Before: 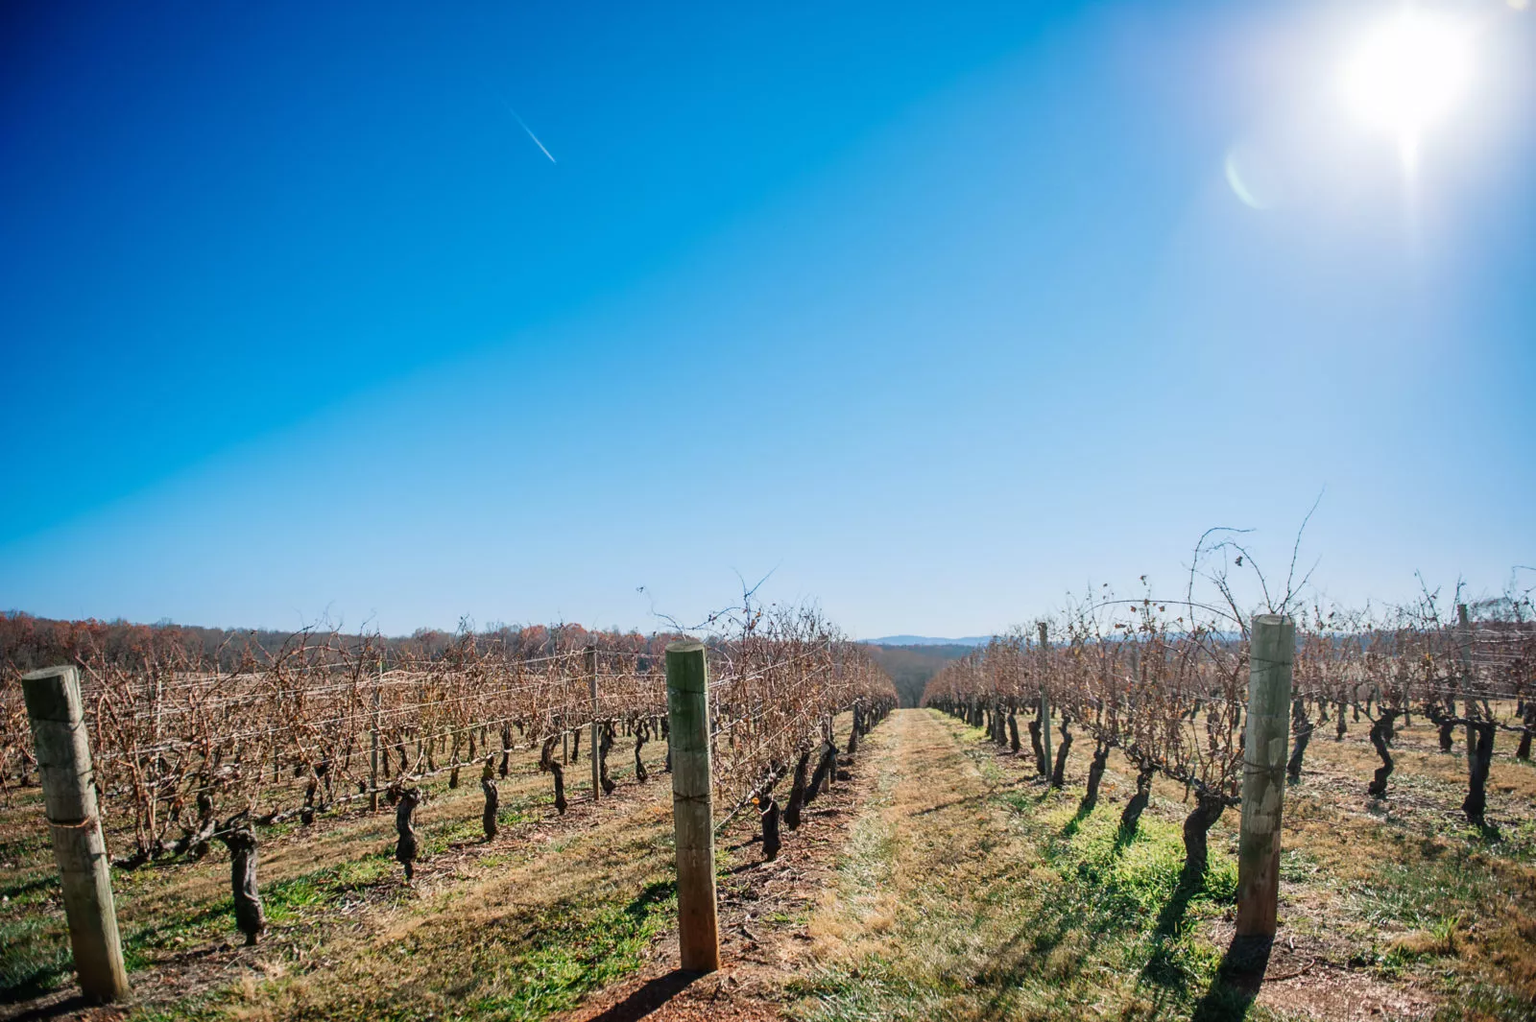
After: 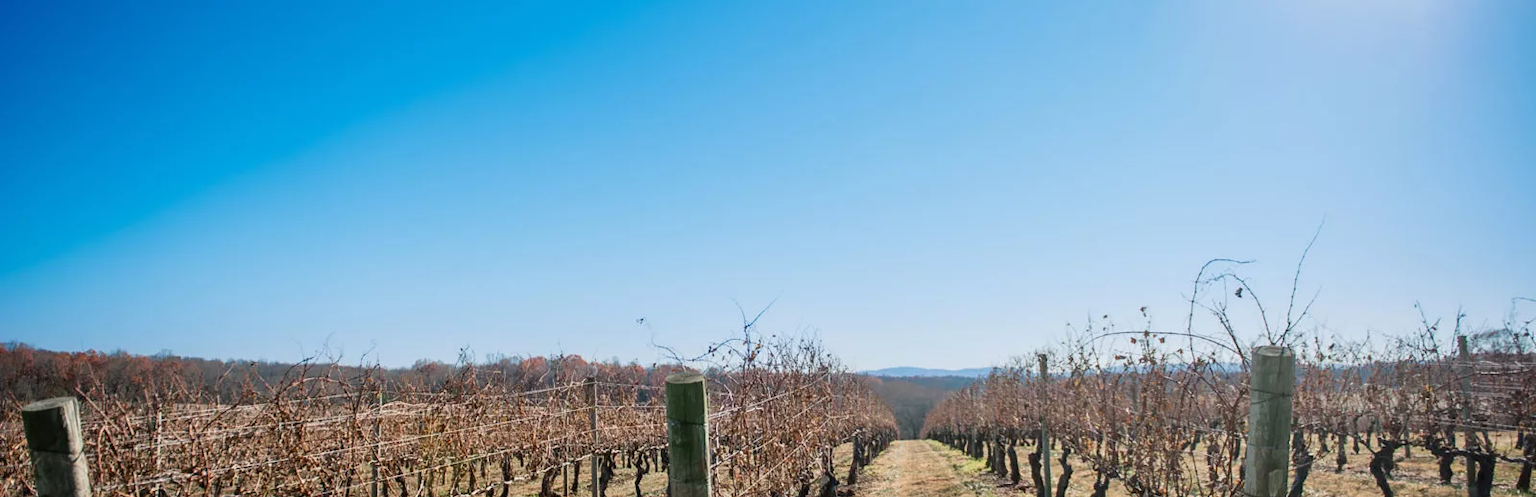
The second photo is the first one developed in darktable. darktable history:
crop and rotate: top 26.301%, bottom 25.022%
